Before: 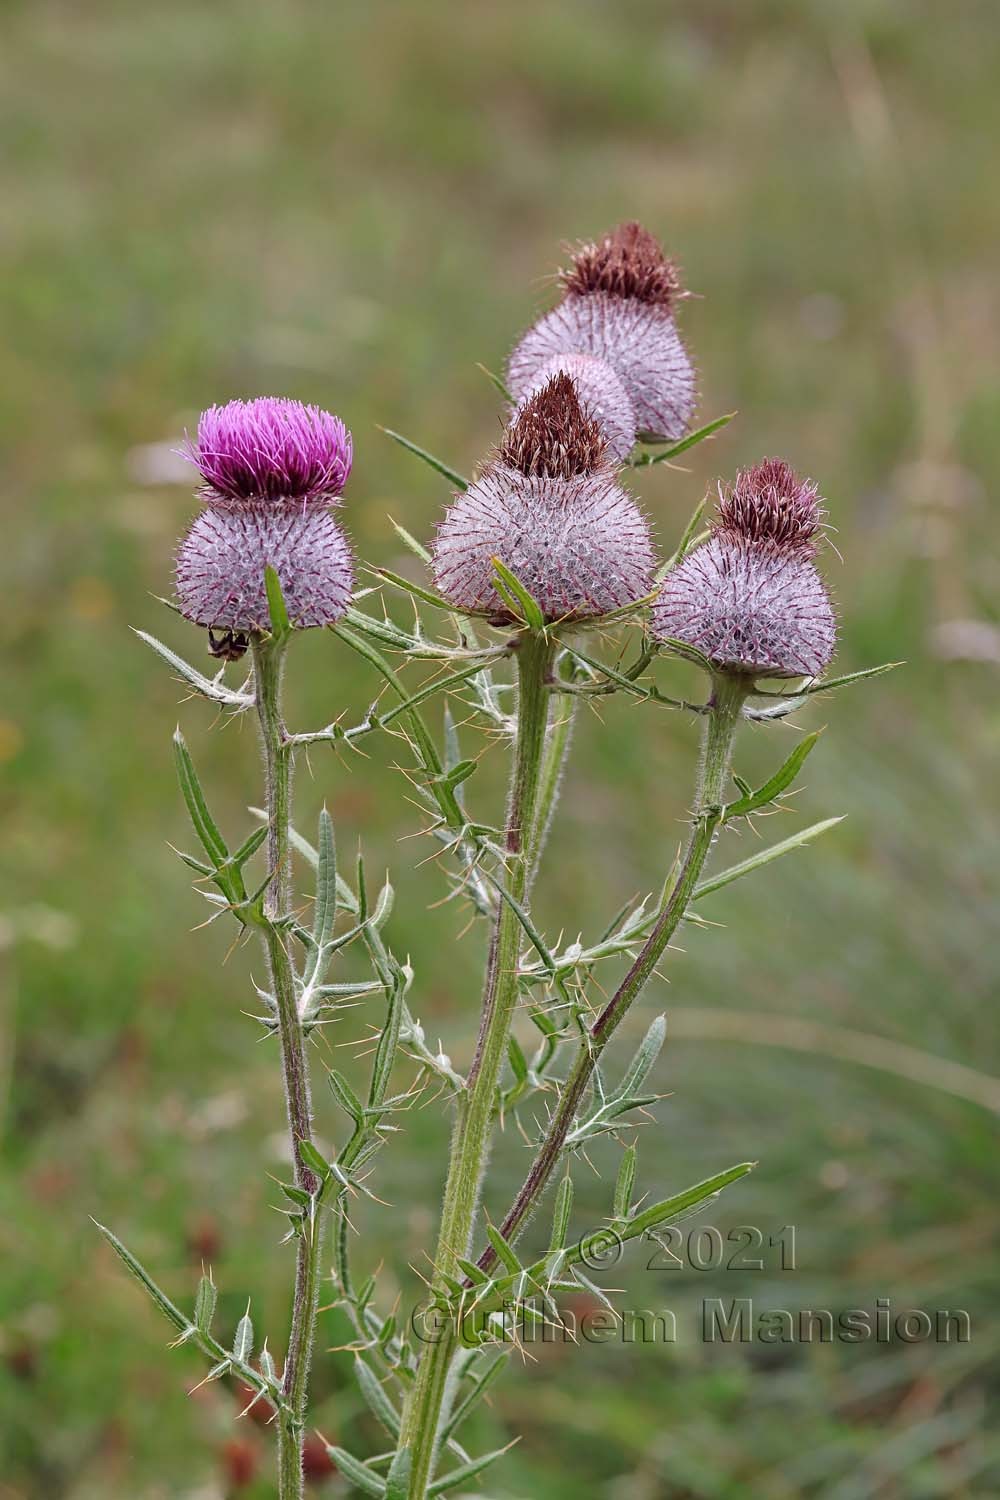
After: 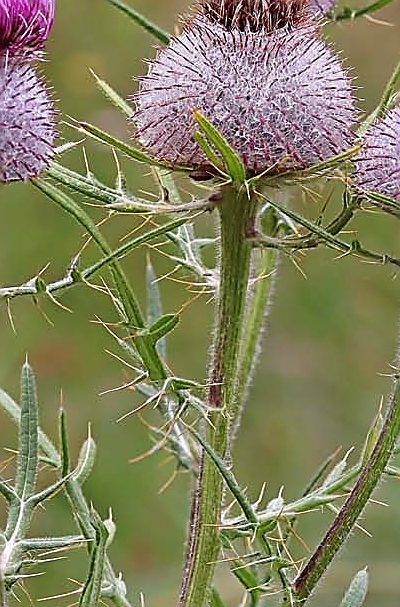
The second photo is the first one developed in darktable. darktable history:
crop: left 29.896%, top 29.79%, right 30.043%, bottom 29.715%
velvia: strength 15.52%
sharpen: radius 1.372, amount 1.25, threshold 0.636
shadows and highlights: soften with gaussian
